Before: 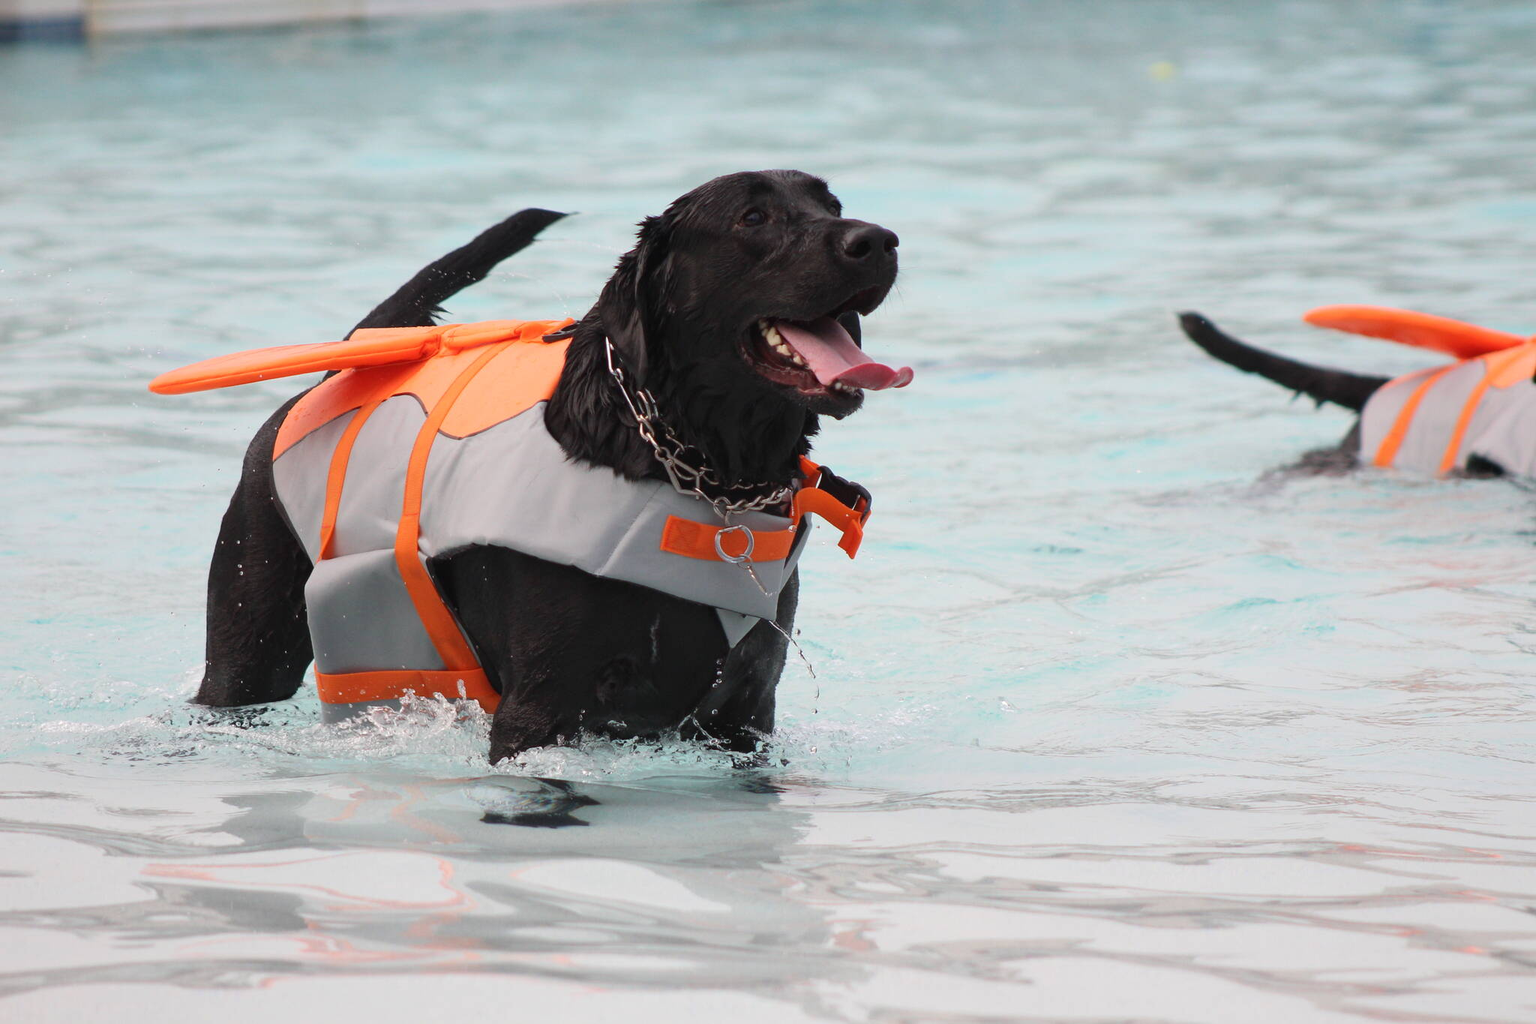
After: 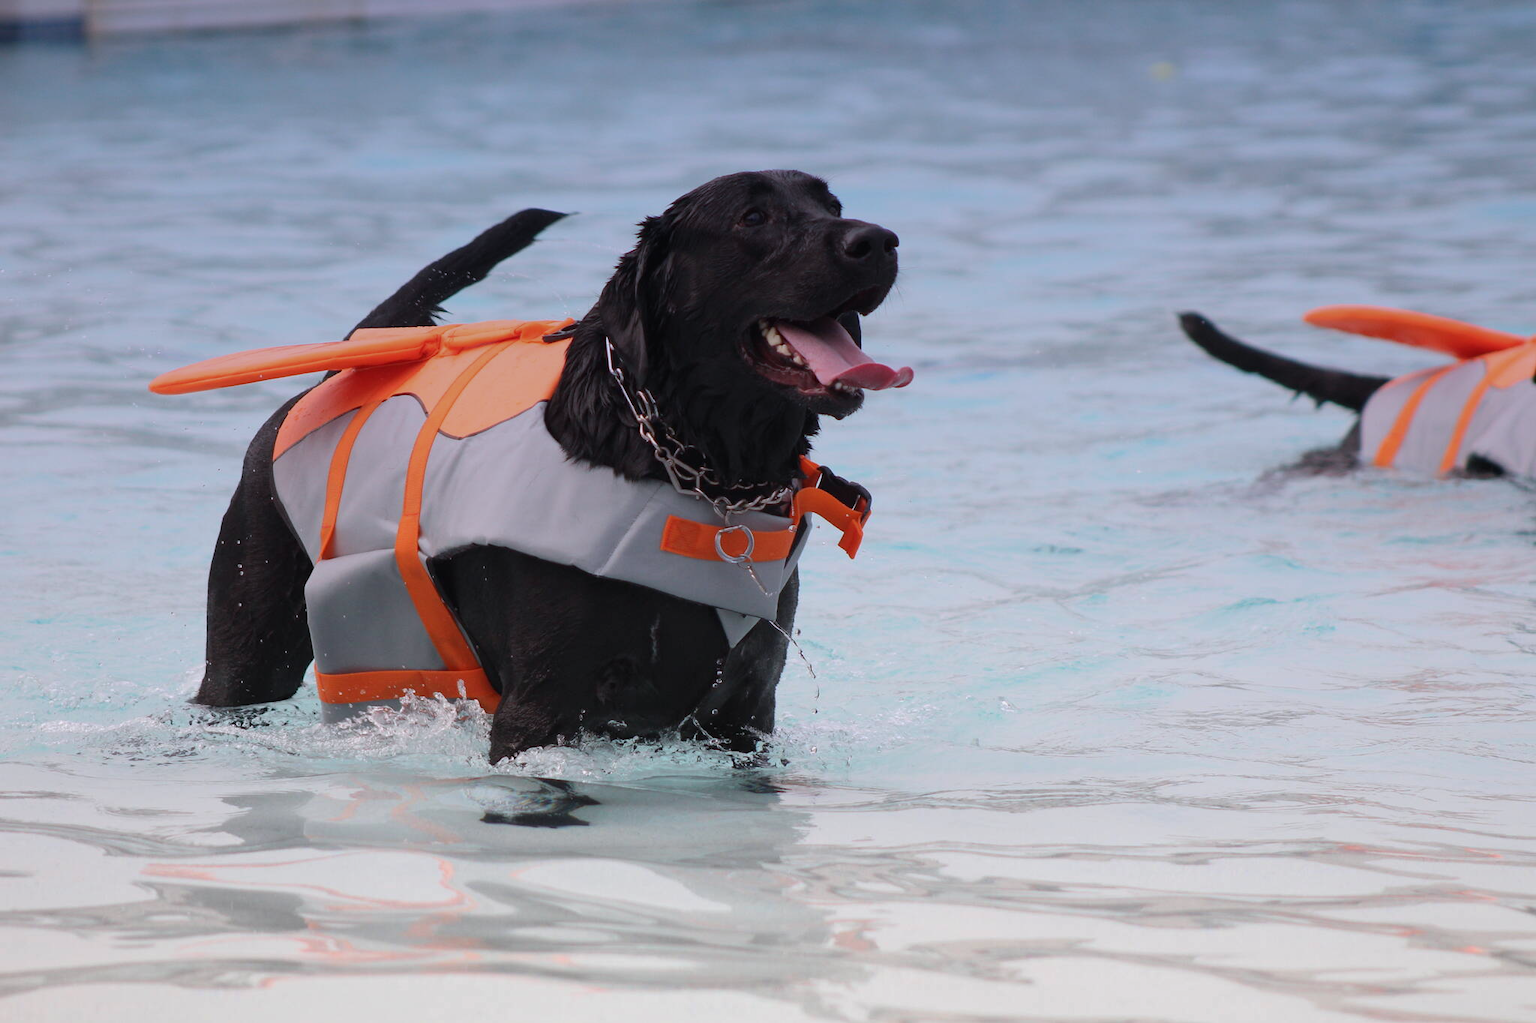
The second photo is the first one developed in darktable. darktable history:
graduated density: hue 238.83°, saturation 50%
base curve: curves: ch0 [(0, 0) (0.472, 0.455) (1, 1)], preserve colors none
